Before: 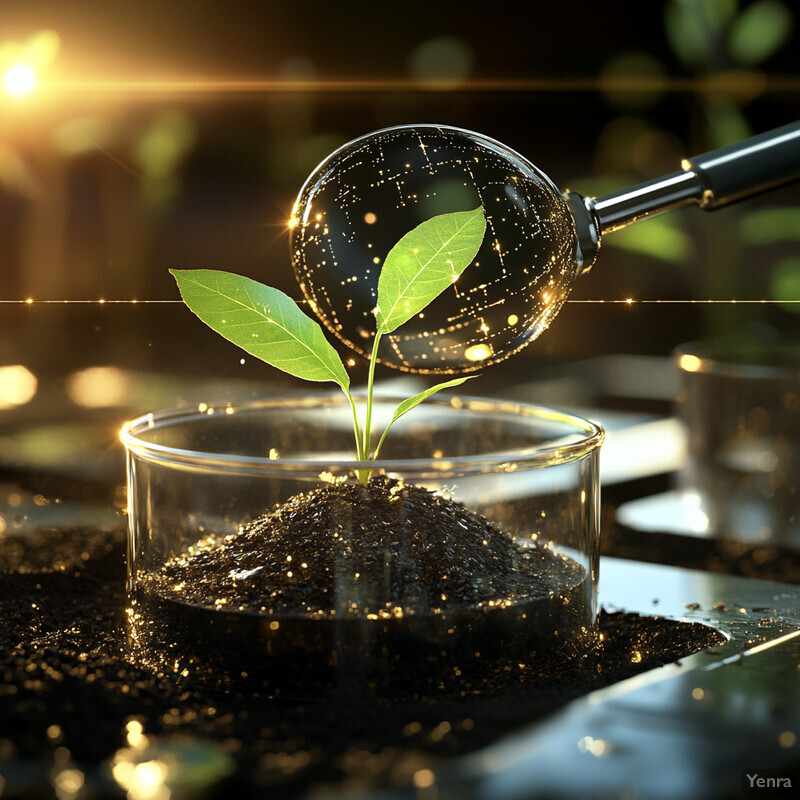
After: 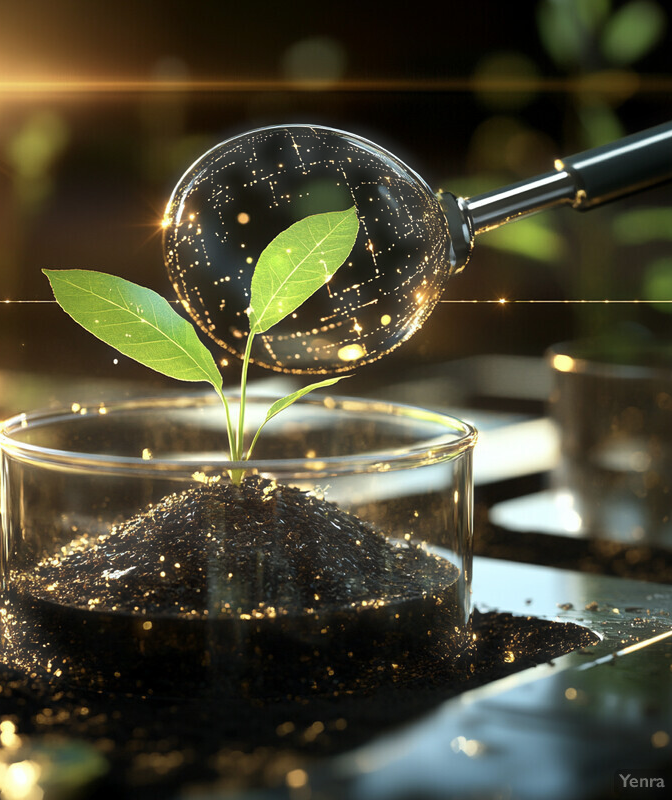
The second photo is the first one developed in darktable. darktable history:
exposure: compensate highlight preservation false
crop: left 15.981%
haze removal: strength -0.109, compatibility mode true, adaptive false
